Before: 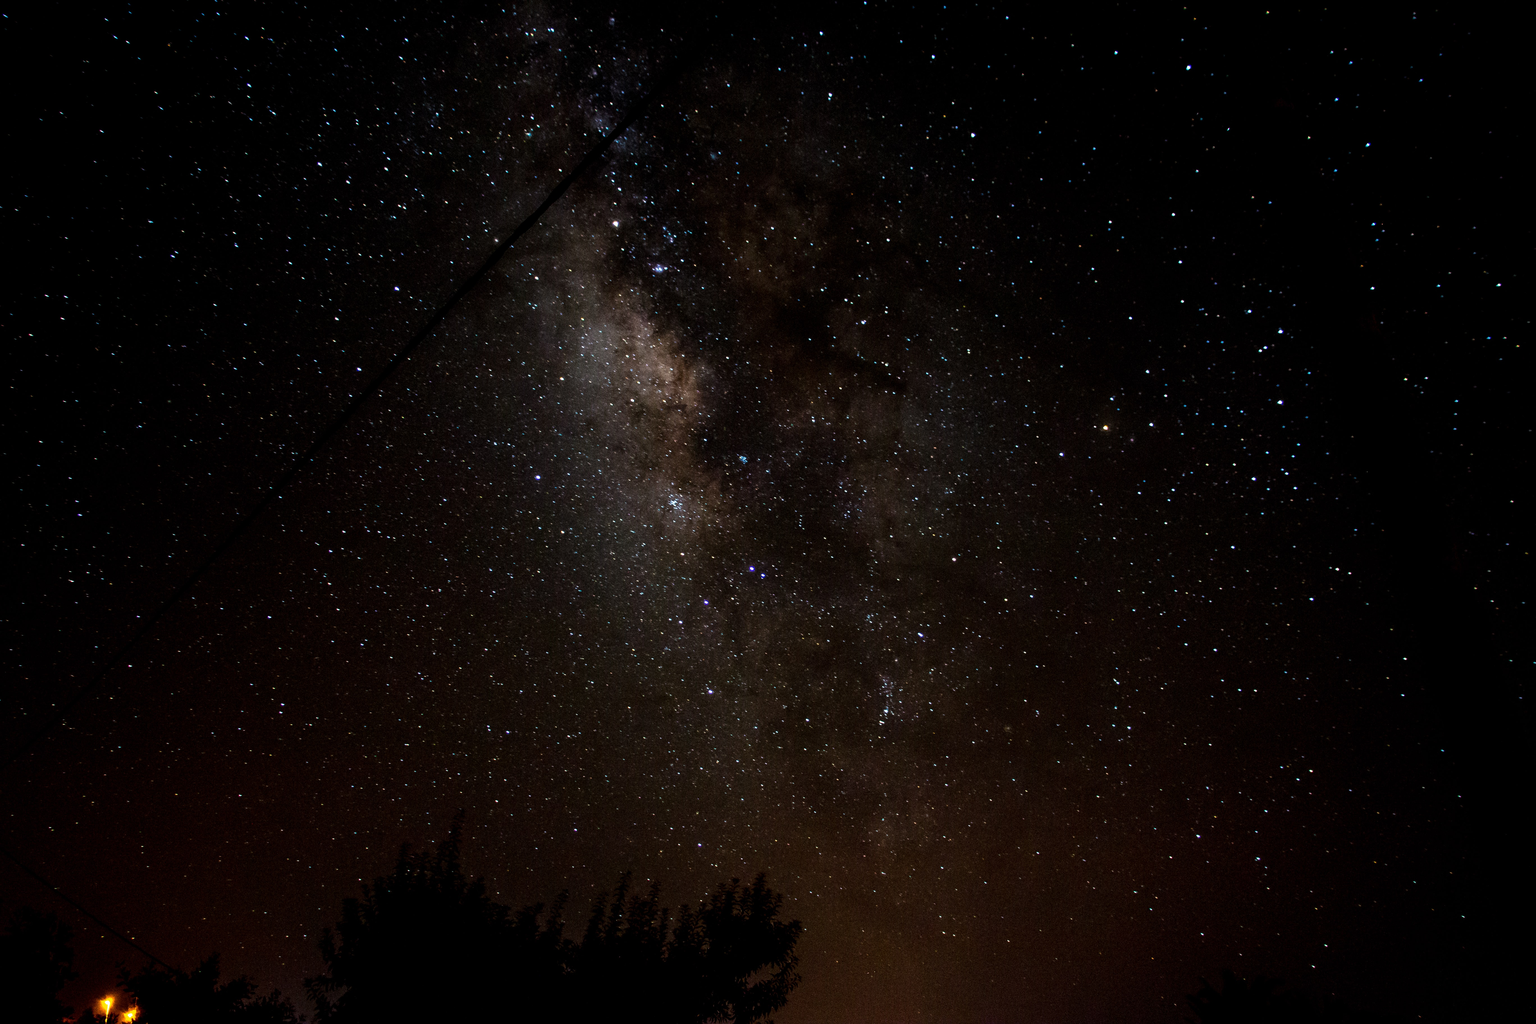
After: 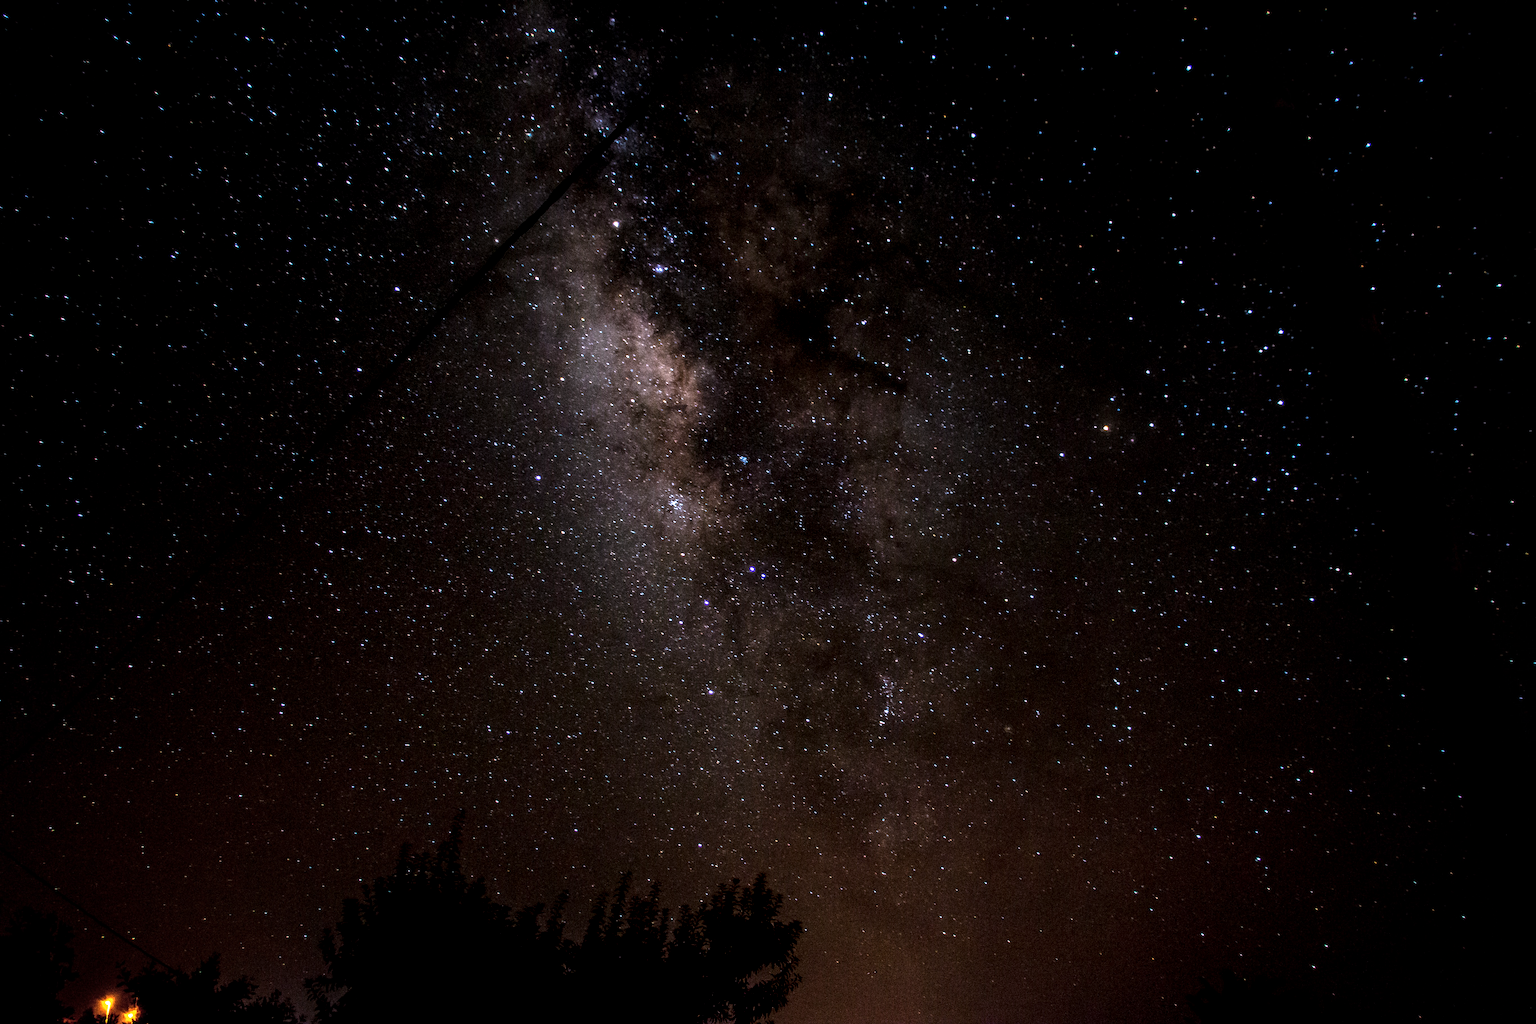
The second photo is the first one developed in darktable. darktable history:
local contrast: detail 144%
white balance: red 1.066, blue 1.119
